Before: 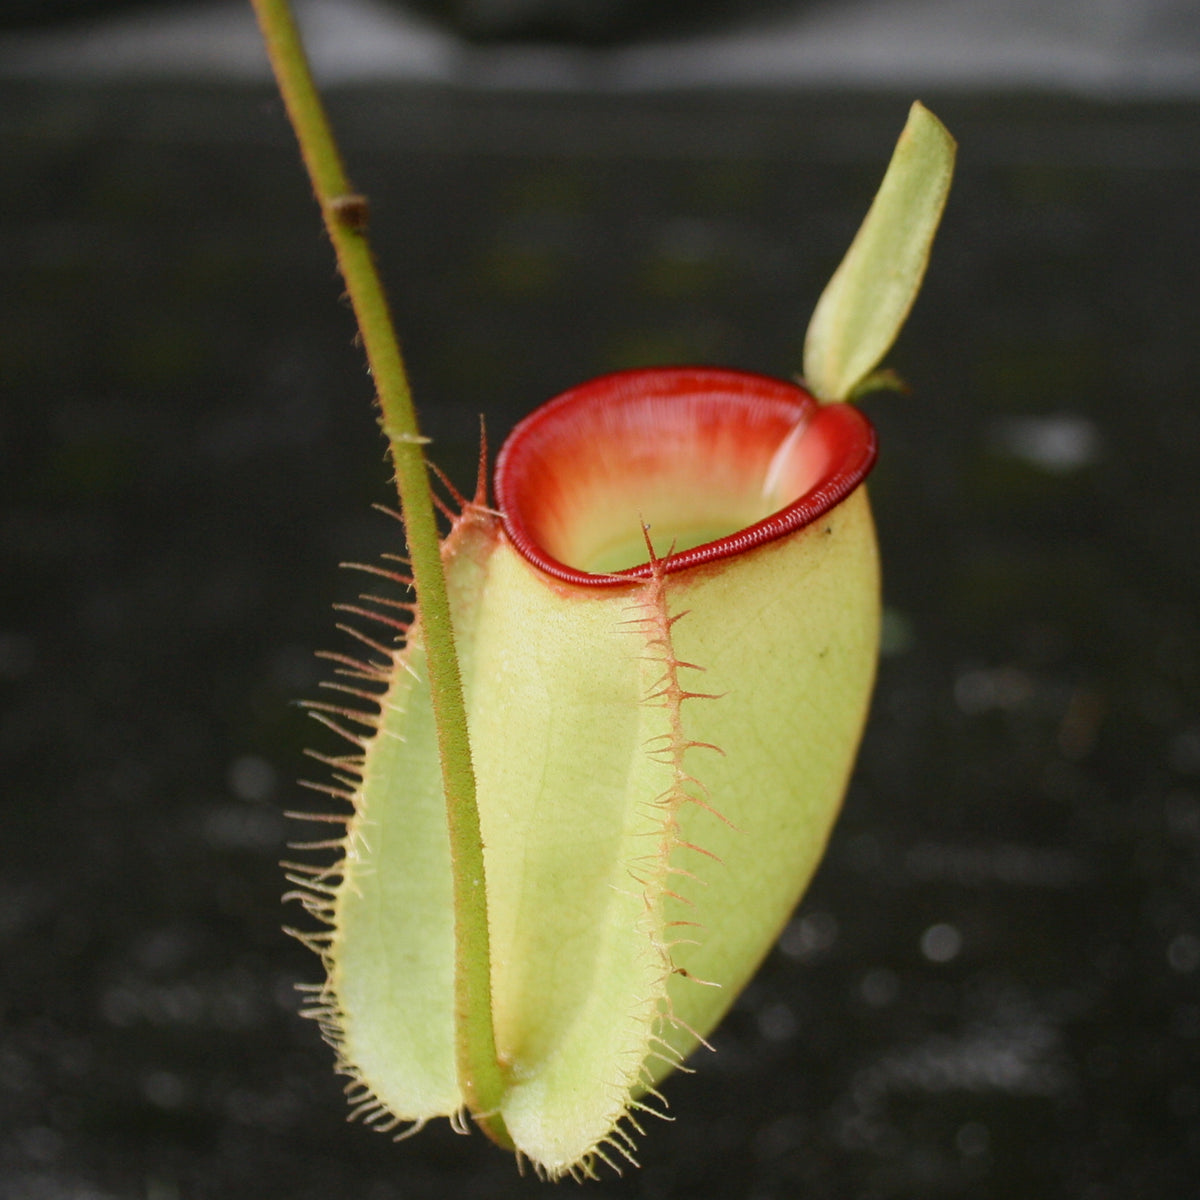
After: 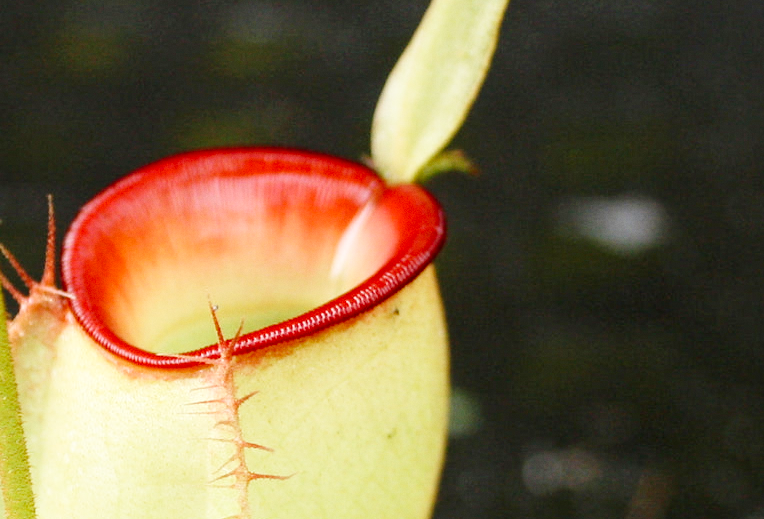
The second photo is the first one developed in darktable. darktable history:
crop: left 36.005%, top 18.293%, right 0.31%, bottom 38.444%
local contrast: mode bilateral grid, contrast 20, coarseness 50, detail 120%, midtone range 0.2
base curve: curves: ch0 [(0, 0) (0.008, 0.007) (0.022, 0.029) (0.048, 0.089) (0.092, 0.197) (0.191, 0.399) (0.275, 0.534) (0.357, 0.65) (0.477, 0.78) (0.542, 0.833) (0.799, 0.973) (1, 1)], preserve colors none
grain: coarseness 0.09 ISO, strength 10%
